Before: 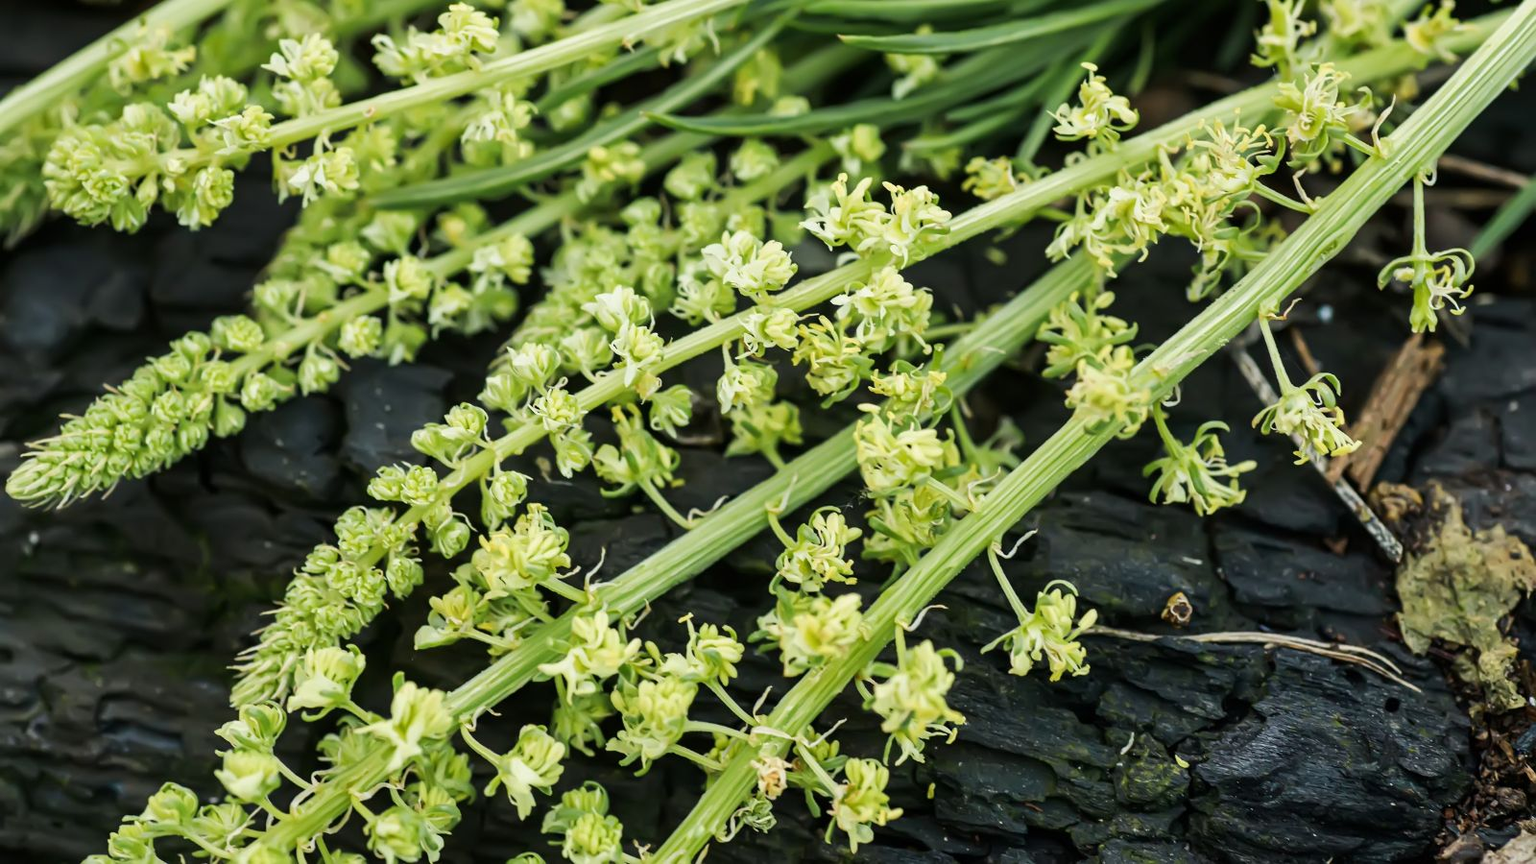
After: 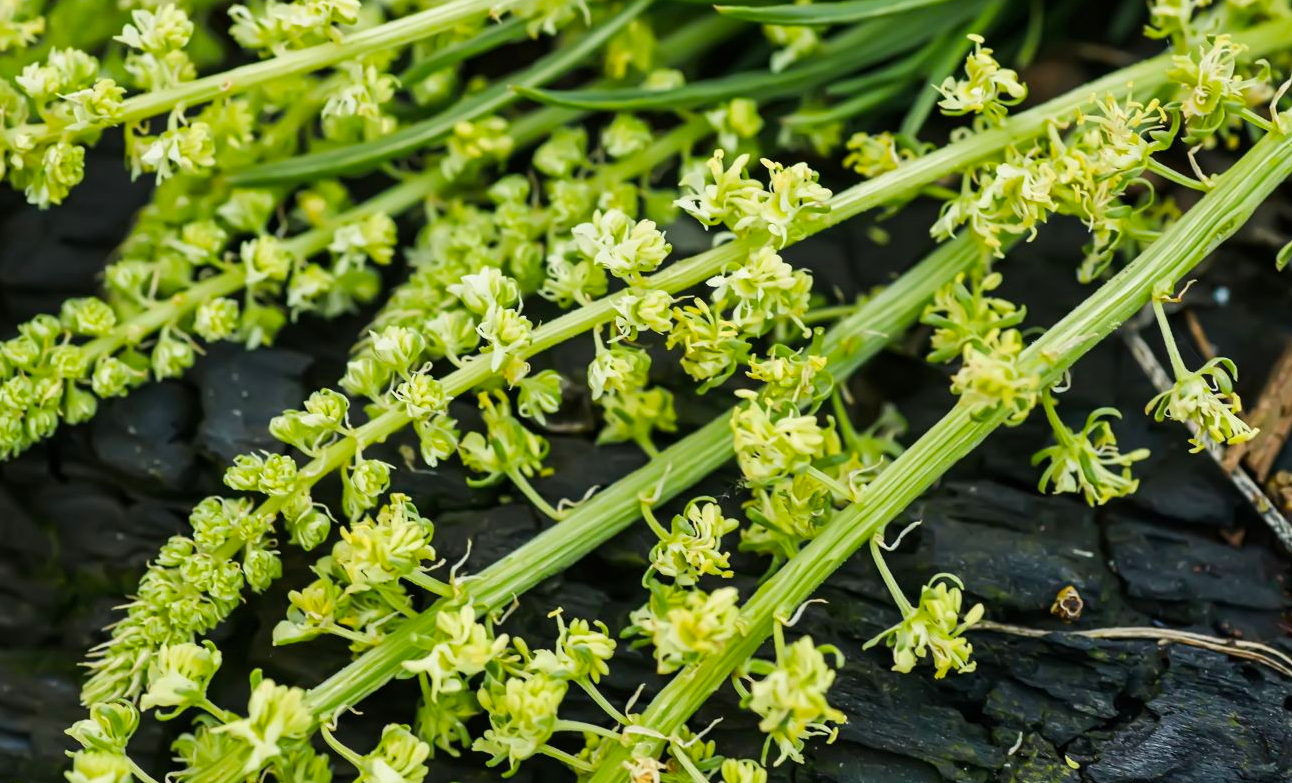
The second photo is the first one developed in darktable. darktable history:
color balance rgb: perceptual saturation grading › global saturation 25.537%
crop: left 9.938%, top 3.465%, right 9.292%, bottom 9.093%
